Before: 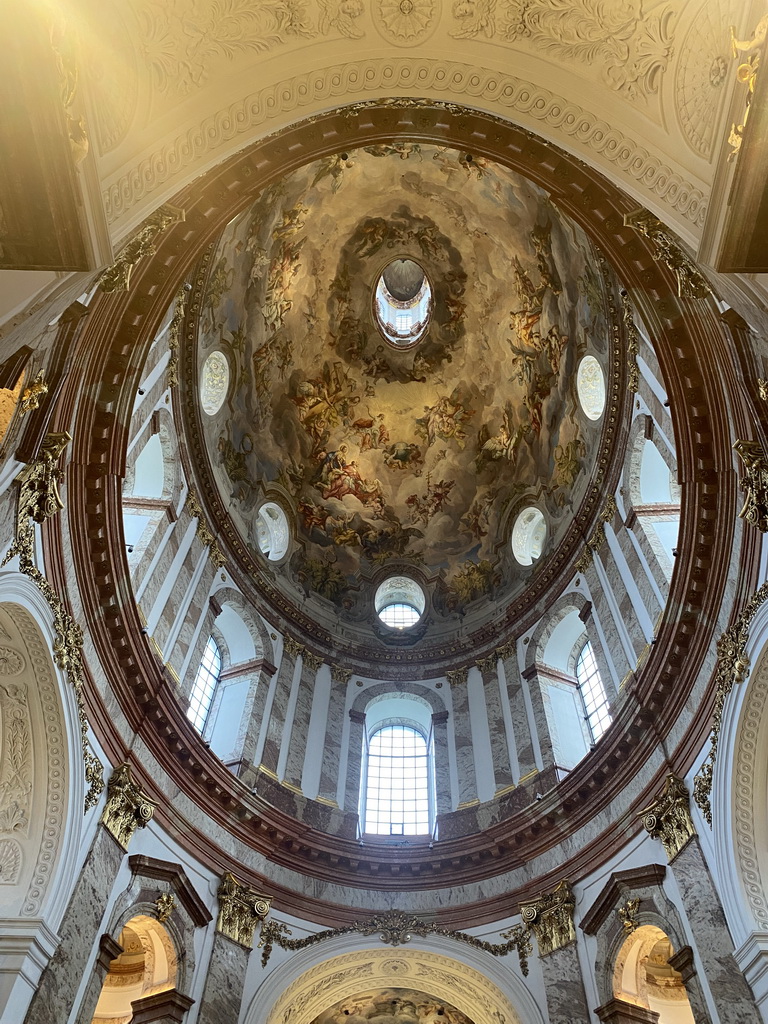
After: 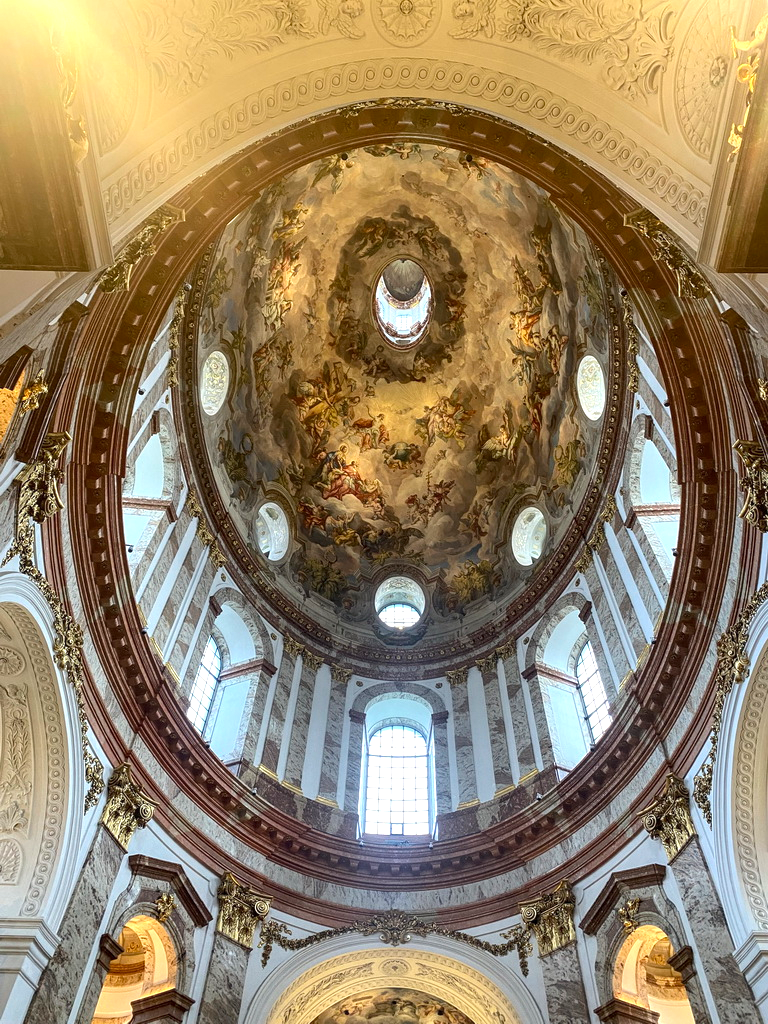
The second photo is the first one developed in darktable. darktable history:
local contrast: on, module defaults
exposure: black level correction 0, exposure 0.498 EV, compensate highlight preservation false
